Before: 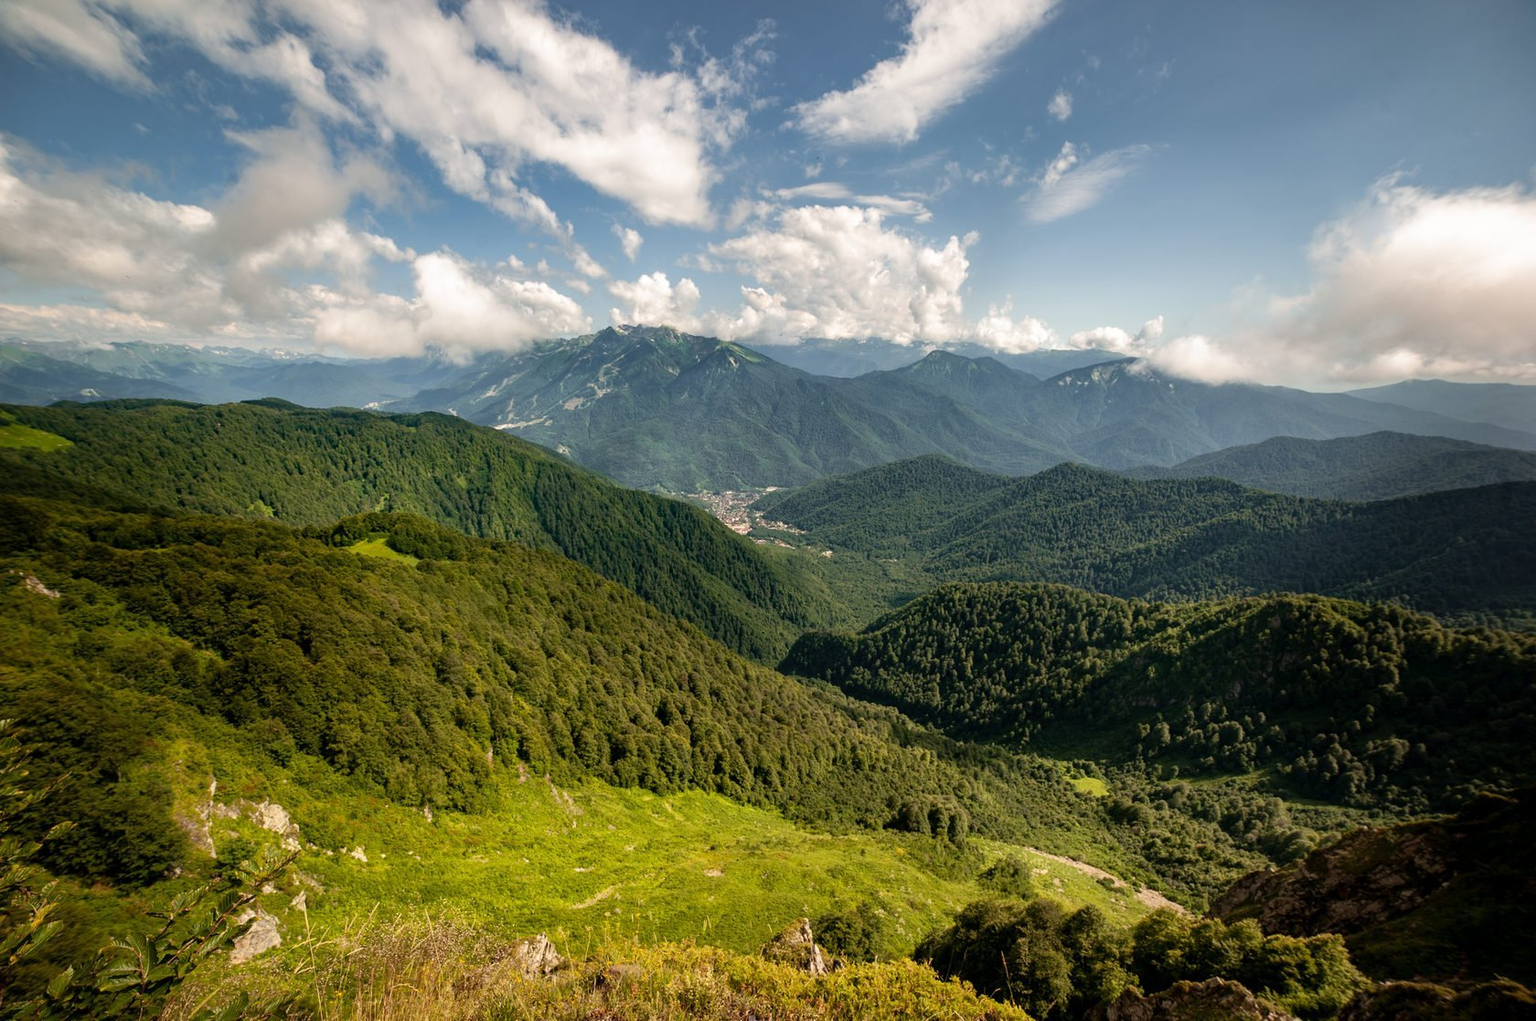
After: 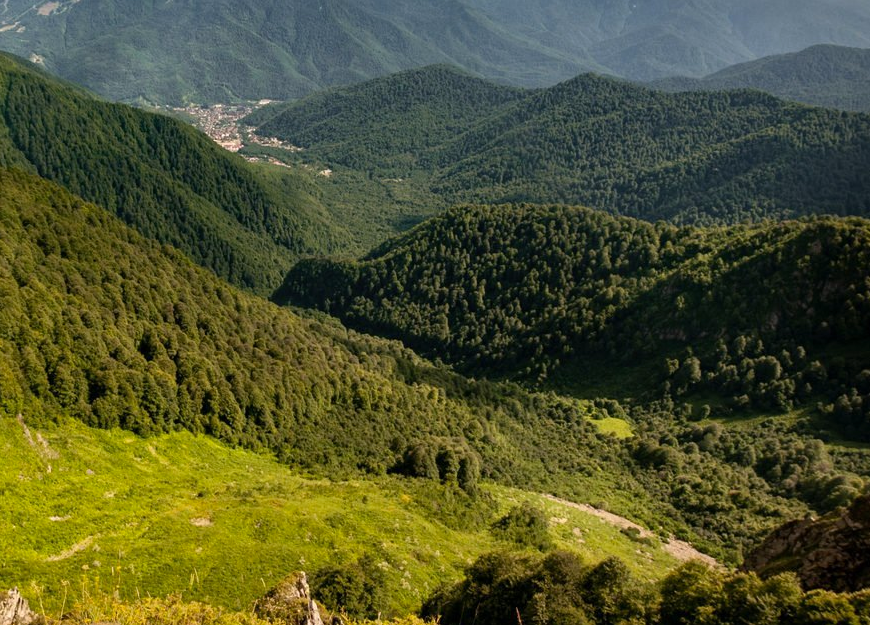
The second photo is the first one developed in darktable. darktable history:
white balance: red 0.984, blue 1.059
color calibration: x 0.334, y 0.349, temperature 5426 K
crop: left 34.479%, top 38.822%, right 13.718%, bottom 5.172%
